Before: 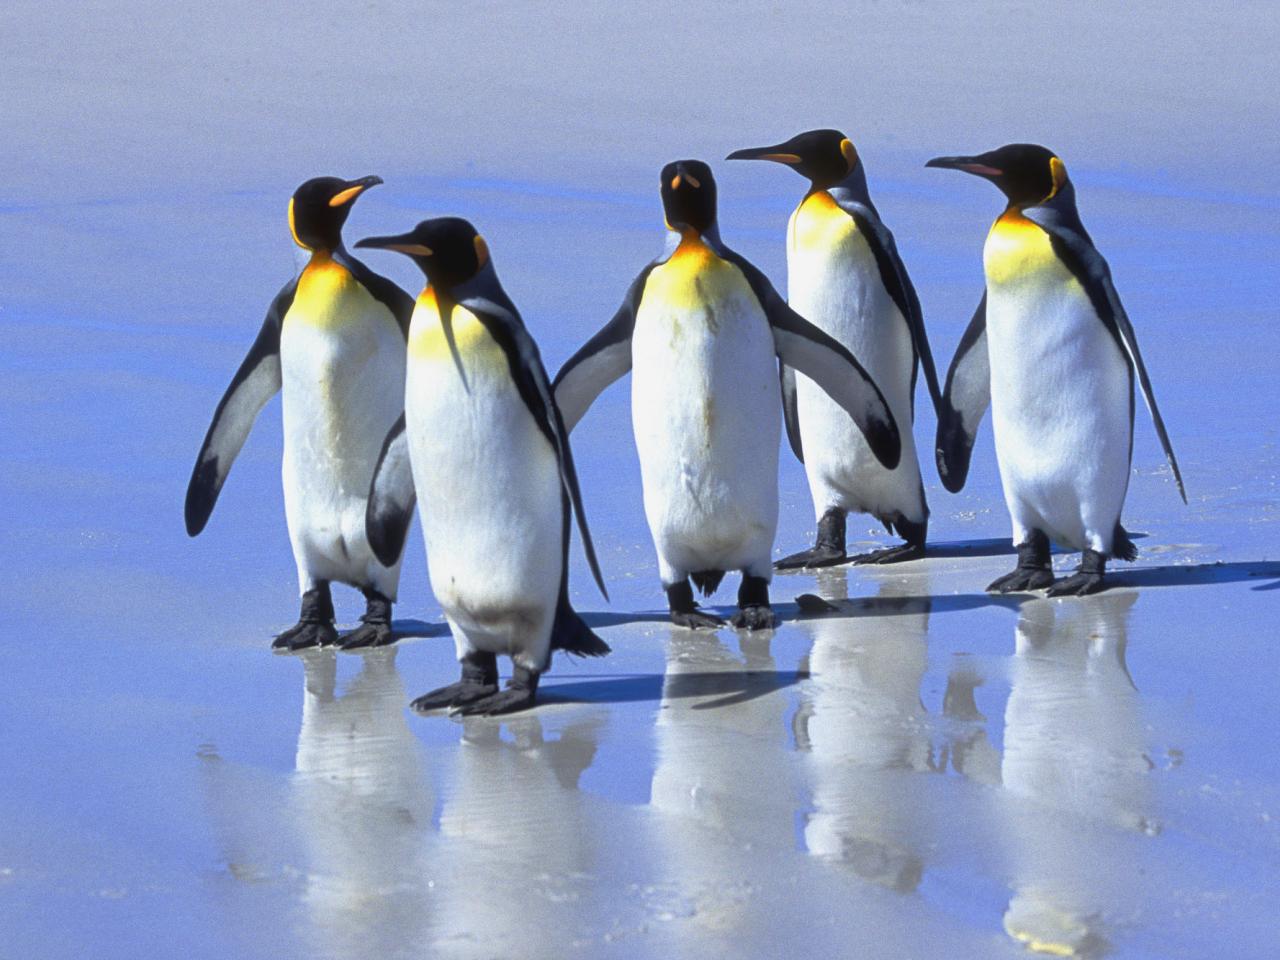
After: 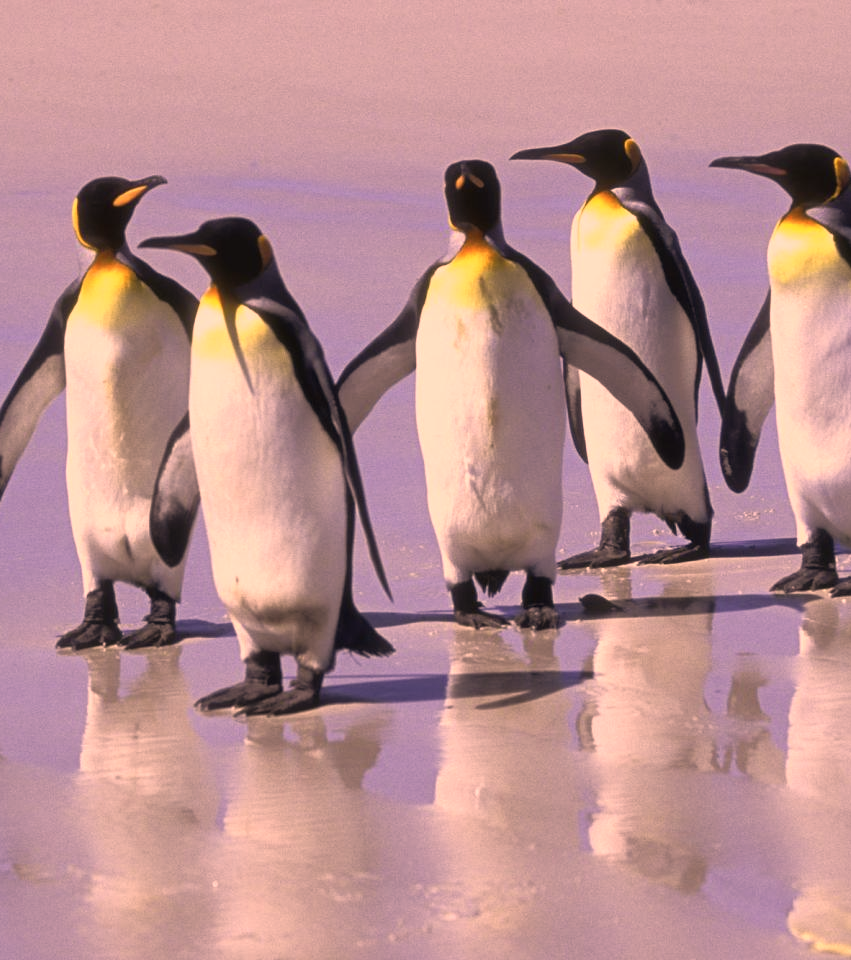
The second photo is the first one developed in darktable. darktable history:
color correction: highlights a* 40, highlights b* 40, saturation 0.69
crop: left 16.899%, right 16.556%
